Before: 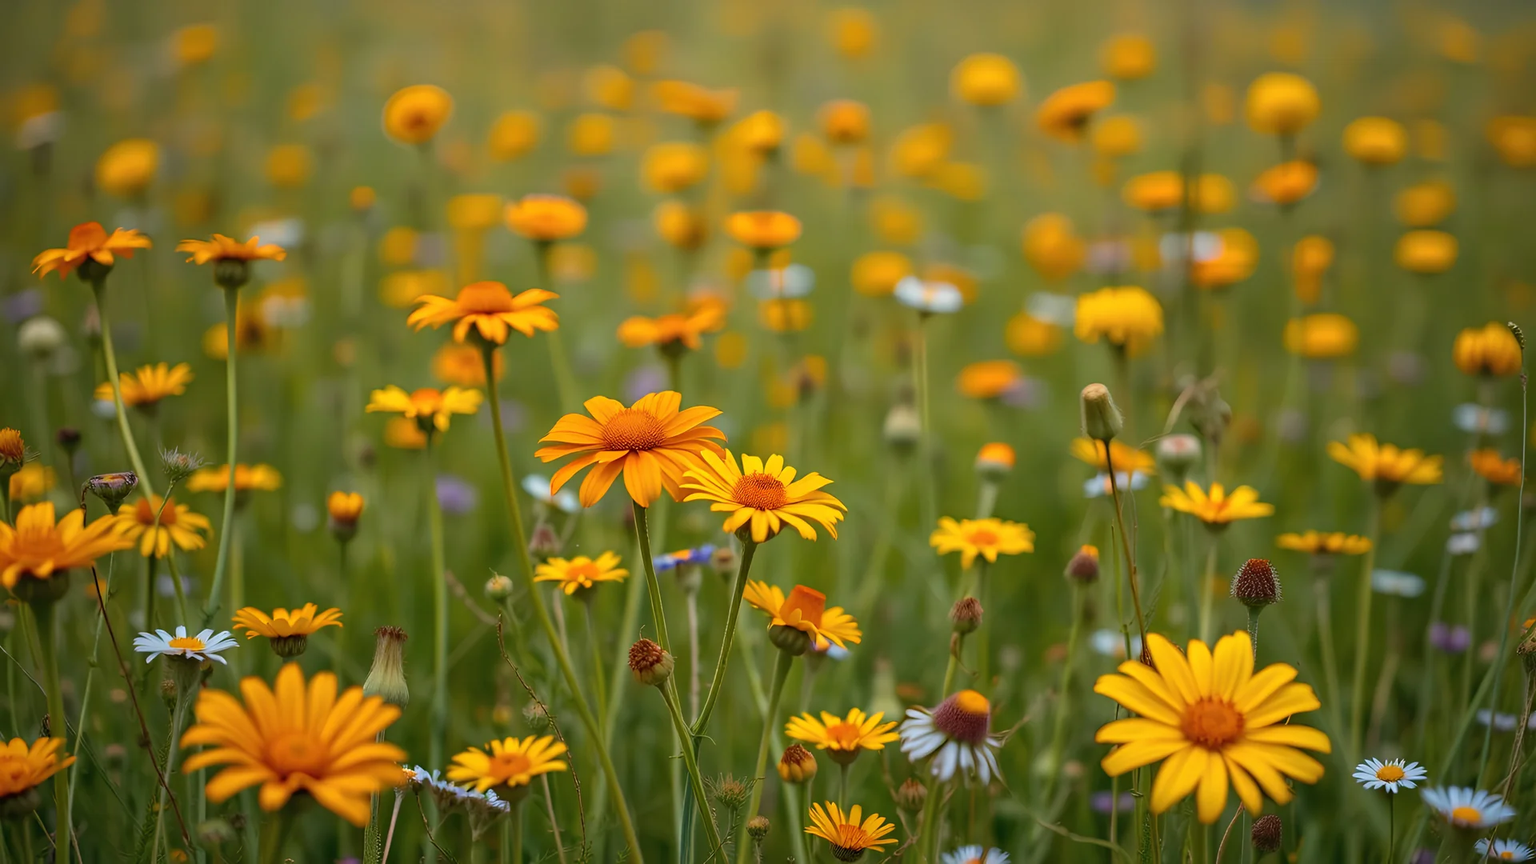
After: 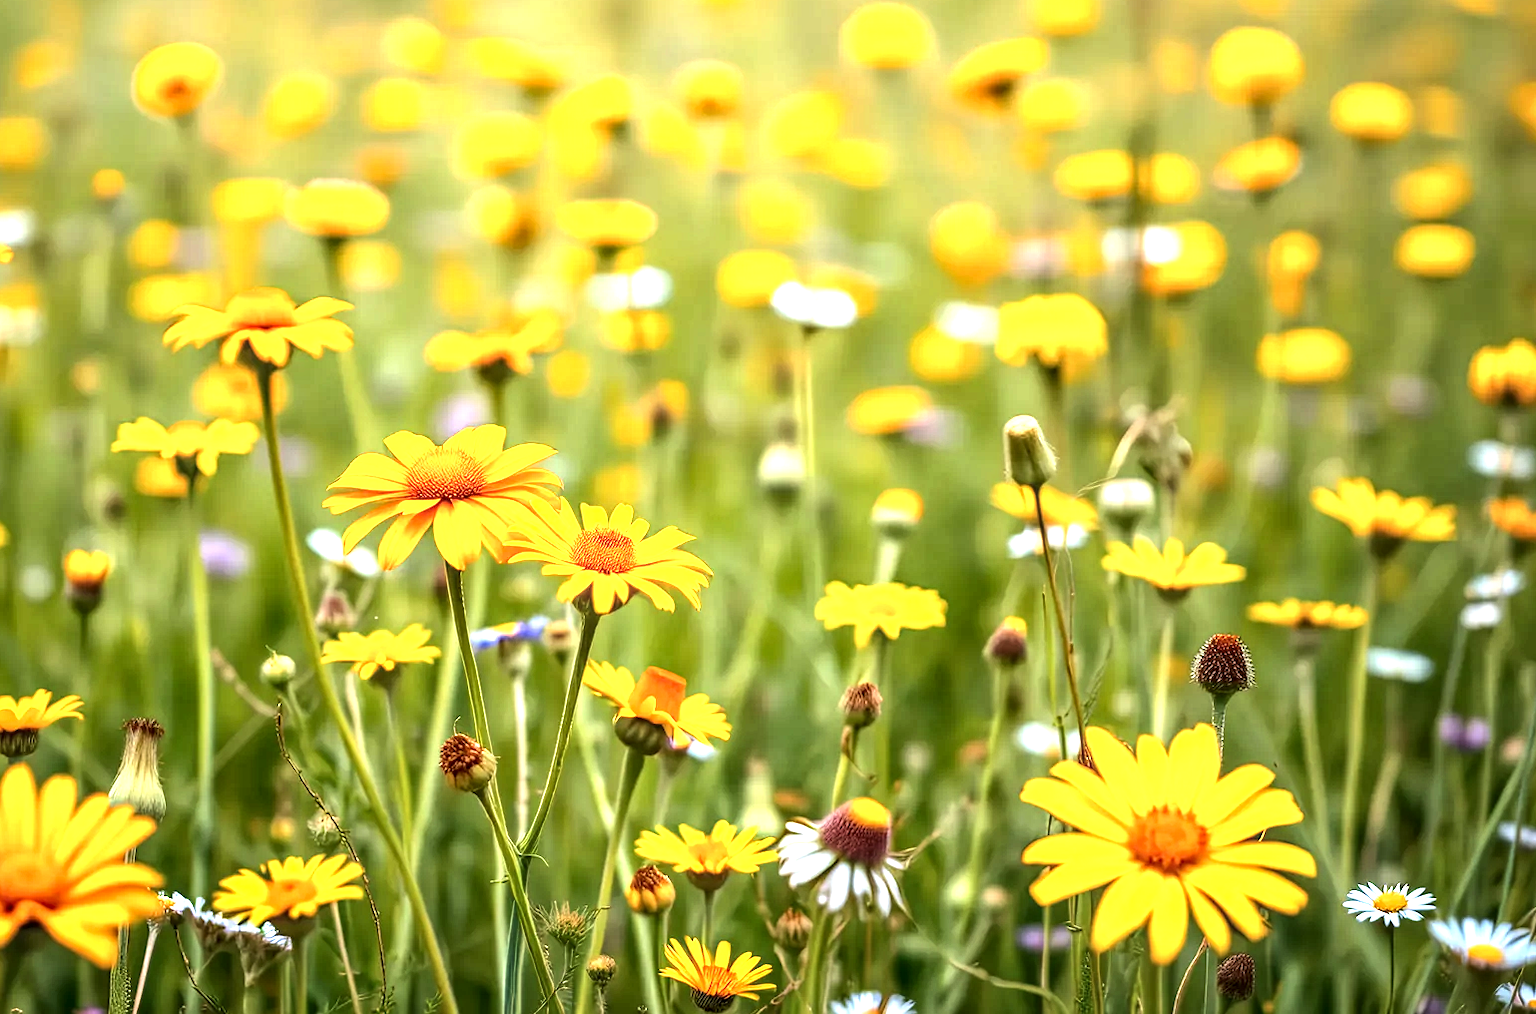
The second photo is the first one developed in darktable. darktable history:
crop and rotate: left 17.987%, top 5.894%, right 1.841%
tone equalizer: -8 EV -0.766 EV, -7 EV -0.722 EV, -6 EV -0.621 EV, -5 EV -0.383 EV, -3 EV 0.374 EV, -2 EV 0.6 EV, -1 EV 0.69 EV, +0 EV 0.726 EV, edges refinement/feathering 500, mask exposure compensation -1.57 EV, preserve details no
exposure: black level correction 0, exposure 1.098 EV, compensate exposure bias true, compensate highlight preservation false
local contrast: highlights 24%, detail 150%
